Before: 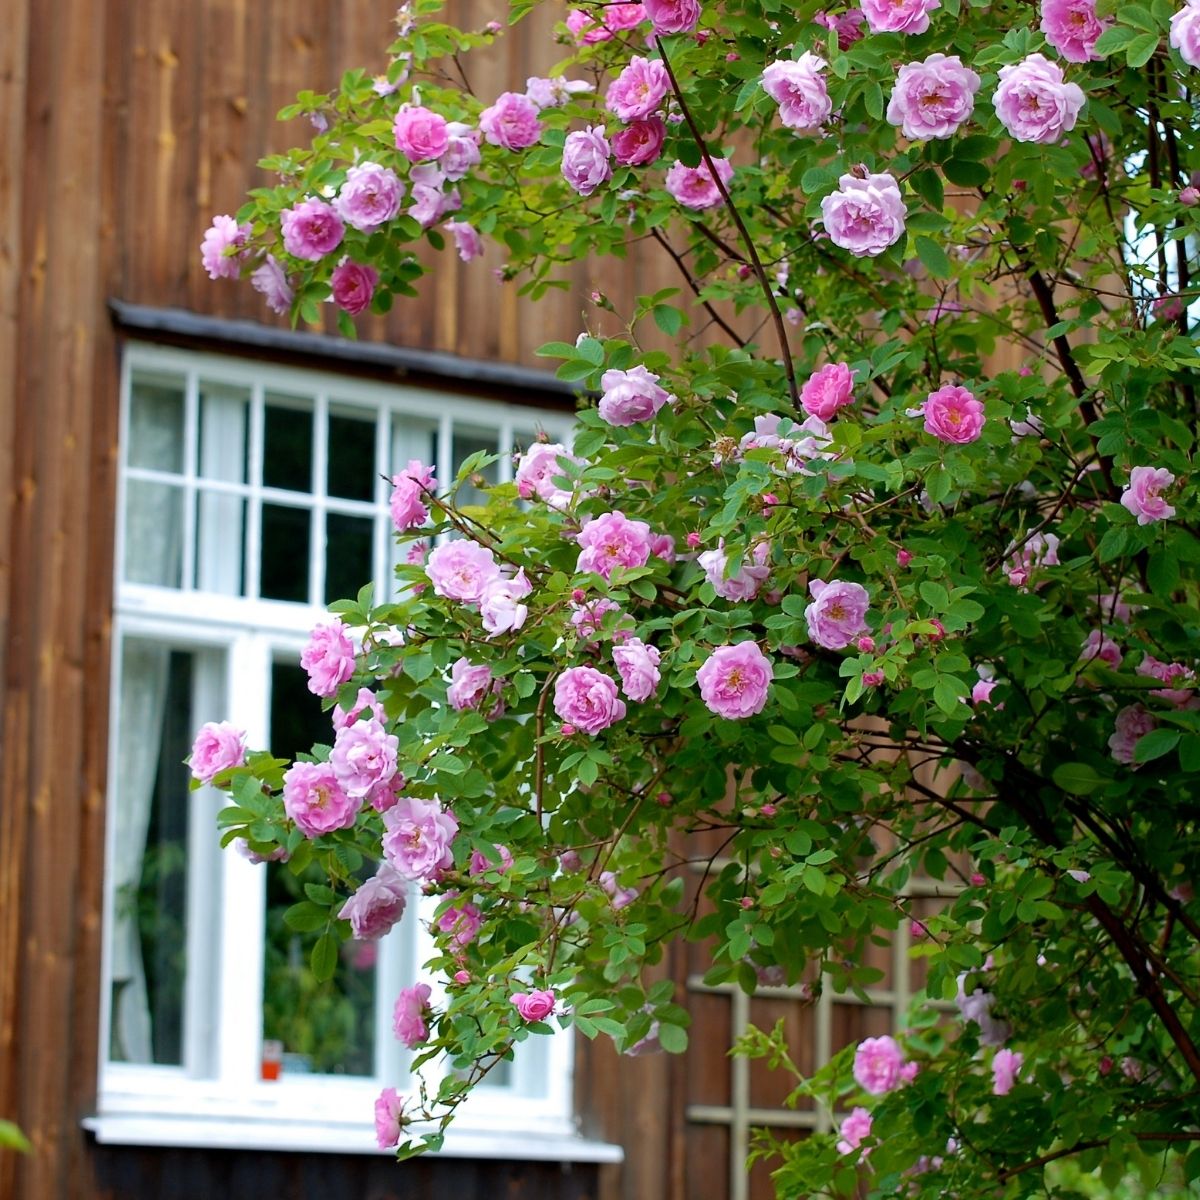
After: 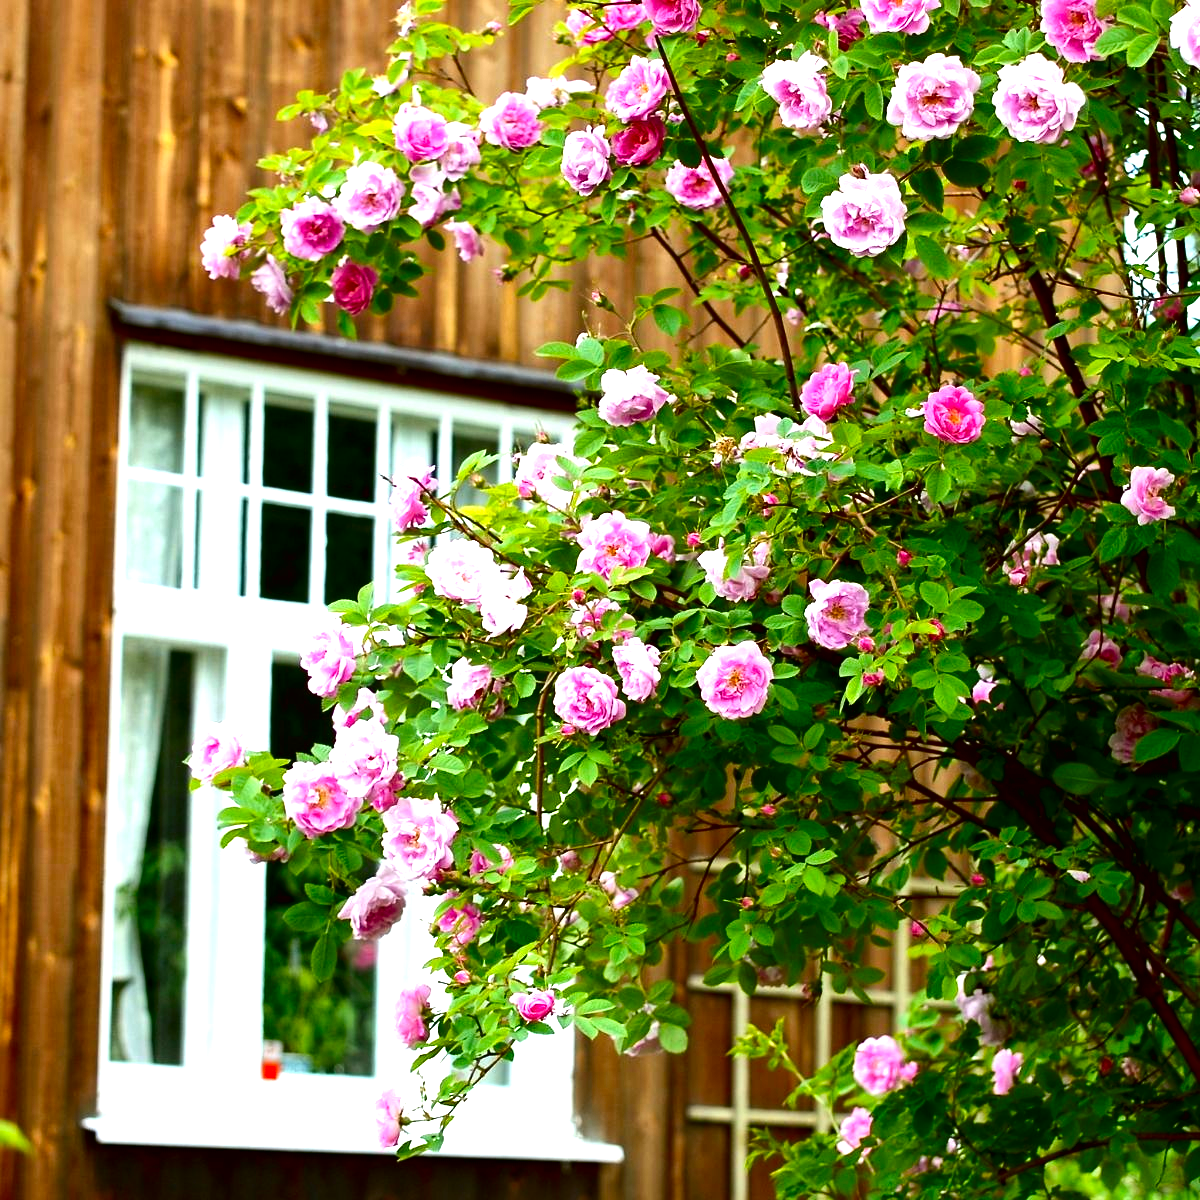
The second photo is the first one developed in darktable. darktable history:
color correction: highlights a* -1.43, highlights b* 10.12, shadows a* 0.395, shadows b* 19.35
exposure: black level correction 0, exposure 1.2 EV, compensate exposure bias true, compensate highlight preservation false
local contrast: mode bilateral grid, contrast 20, coarseness 50, detail 120%, midtone range 0.2
contrast brightness saturation: contrast 0.13, brightness -0.24, saturation 0.14
tone equalizer: -7 EV 0.13 EV, smoothing diameter 25%, edges refinement/feathering 10, preserve details guided filter
